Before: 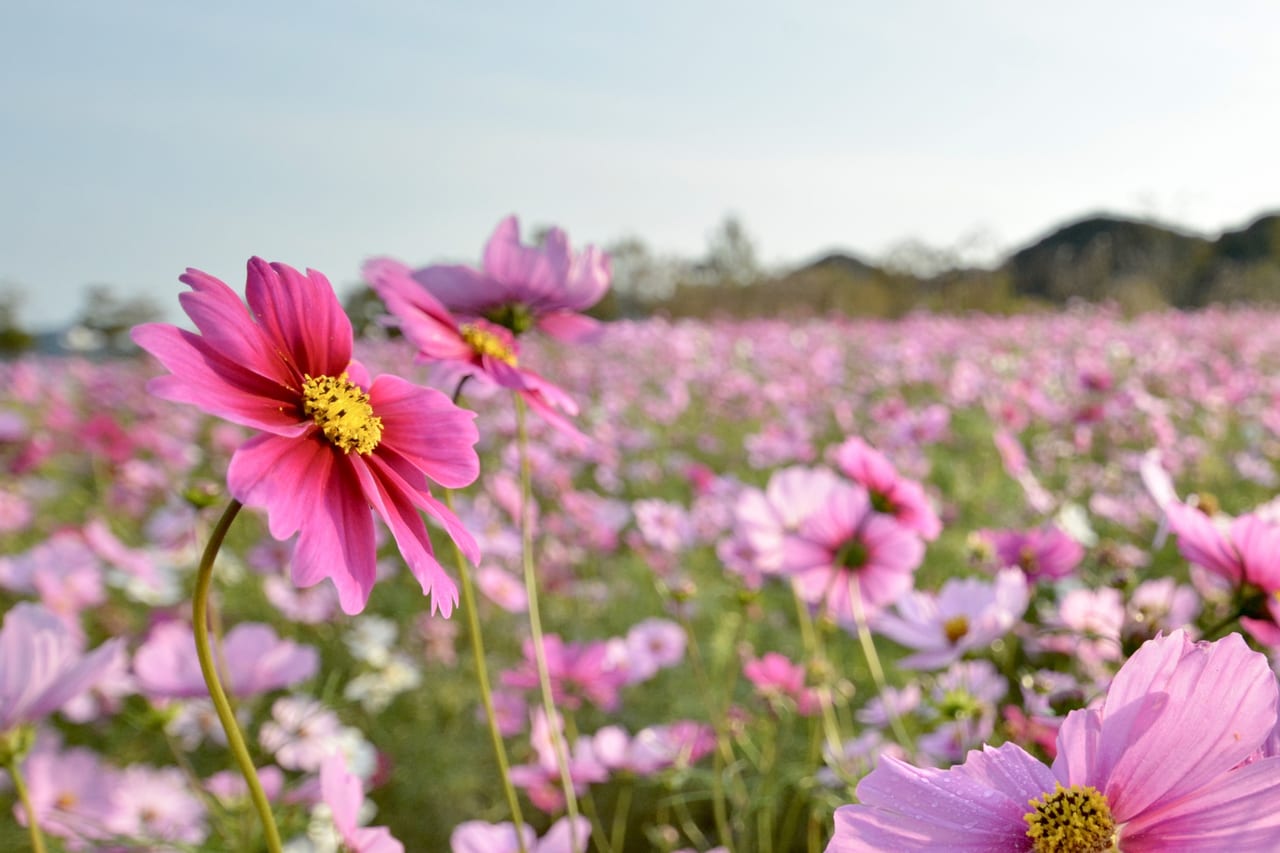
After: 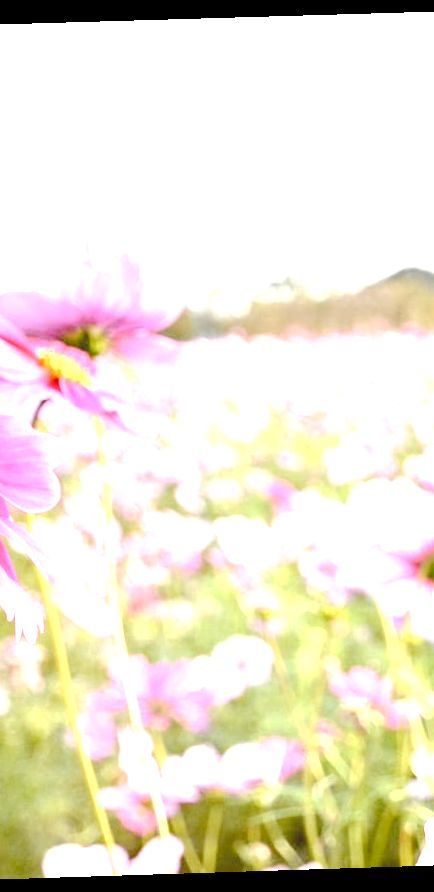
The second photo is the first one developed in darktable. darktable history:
crop: left 33.36%, right 33.36%
exposure: exposure 2 EV, compensate highlight preservation false
tone curve: curves: ch0 [(0, 0) (0.003, 0.068) (0.011, 0.079) (0.025, 0.092) (0.044, 0.107) (0.069, 0.121) (0.1, 0.134) (0.136, 0.16) (0.177, 0.198) (0.224, 0.242) (0.277, 0.312) (0.335, 0.384) (0.399, 0.461) (0.468, 0.539) (0.543, 0.622) (0.623, 0.691) (0.709, 0.763) (0.801, 0.833) (0.898, 0.909) (1, 1)], preserve colors none
rotate and perspective: rotation -1.77°, lens shift (horizontal) 0.004, automatic cropping off
